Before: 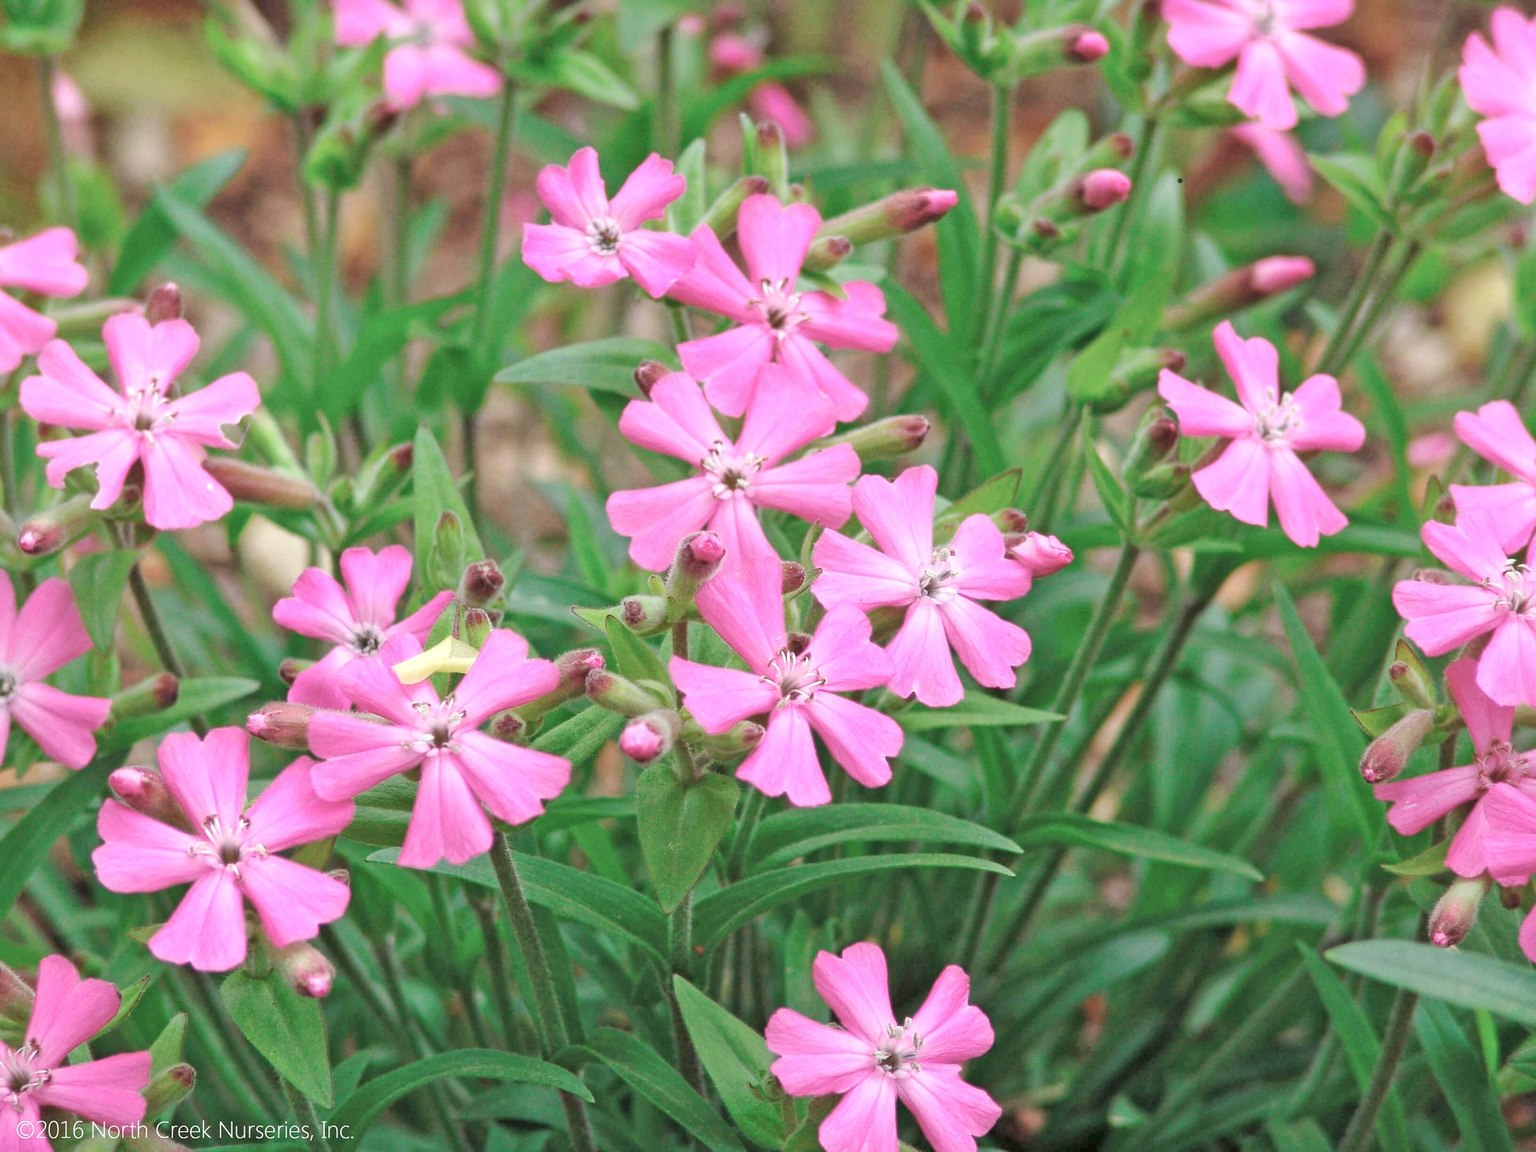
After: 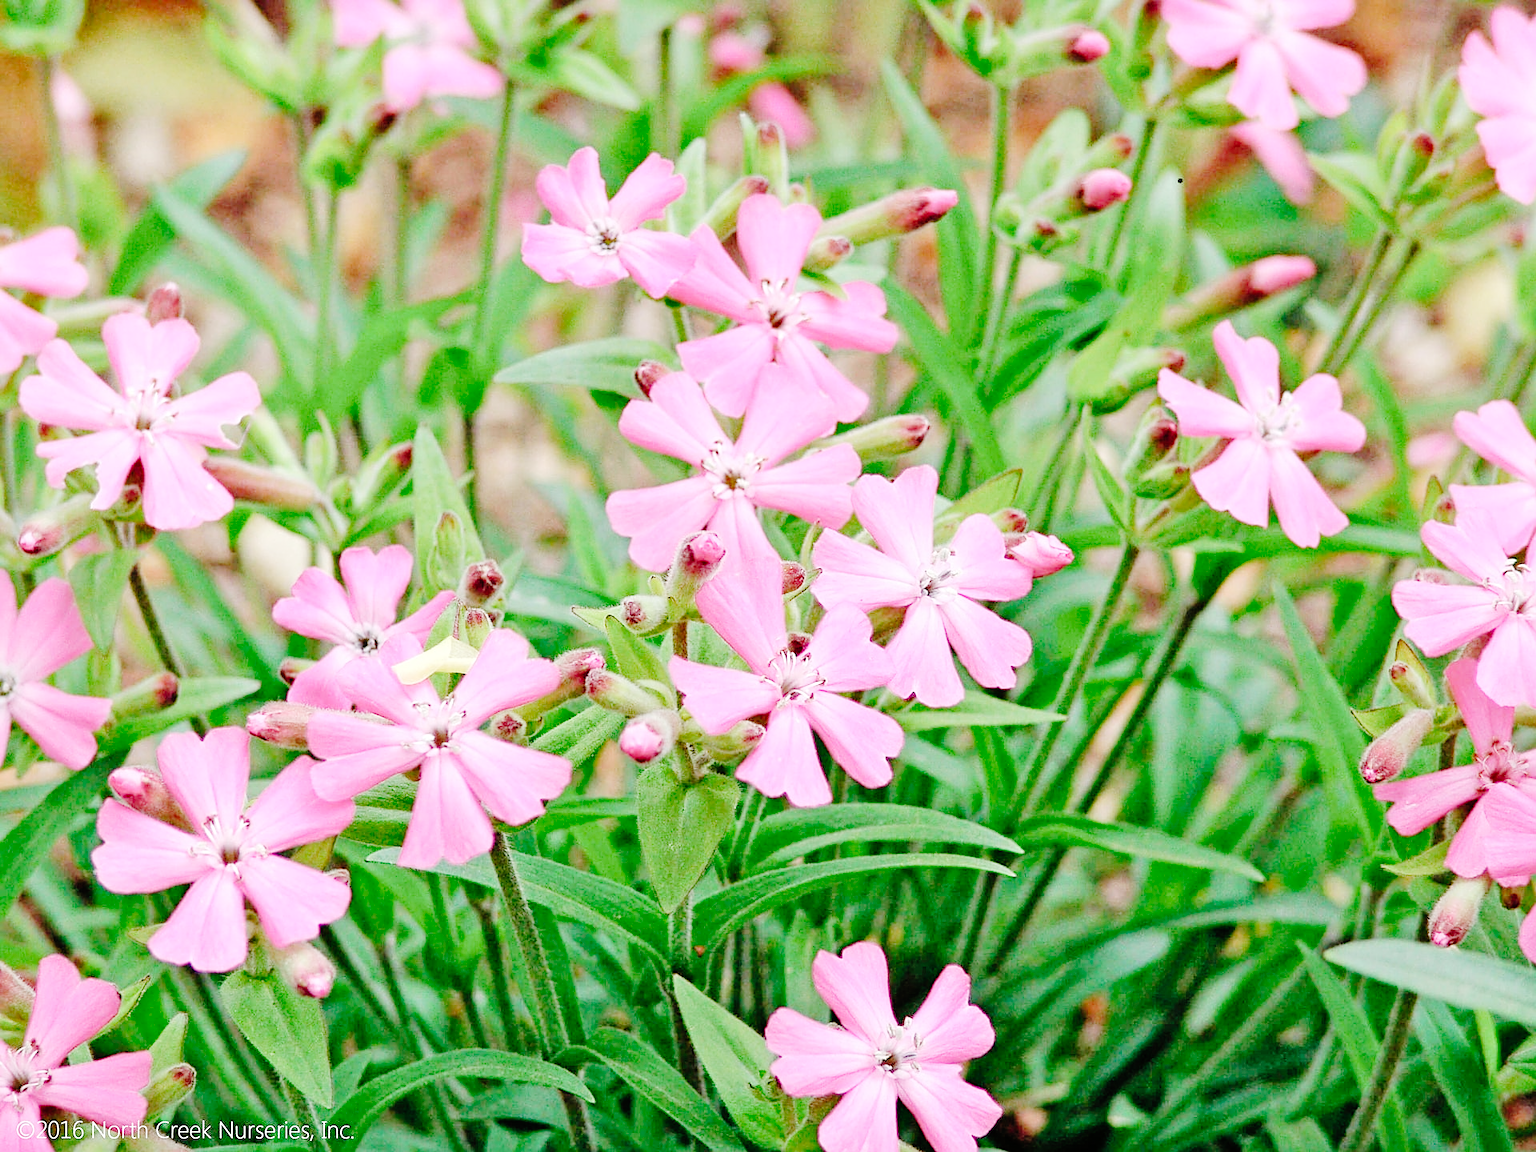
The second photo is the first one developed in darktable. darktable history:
base curve: curves: ch0 [(0, 0) (0.036, 0.01) (0.123, 0.254) (0.258, 0.504) (0.507, 0.748) (1, 1)], preserve colors none
sharpen: amount 0.55
